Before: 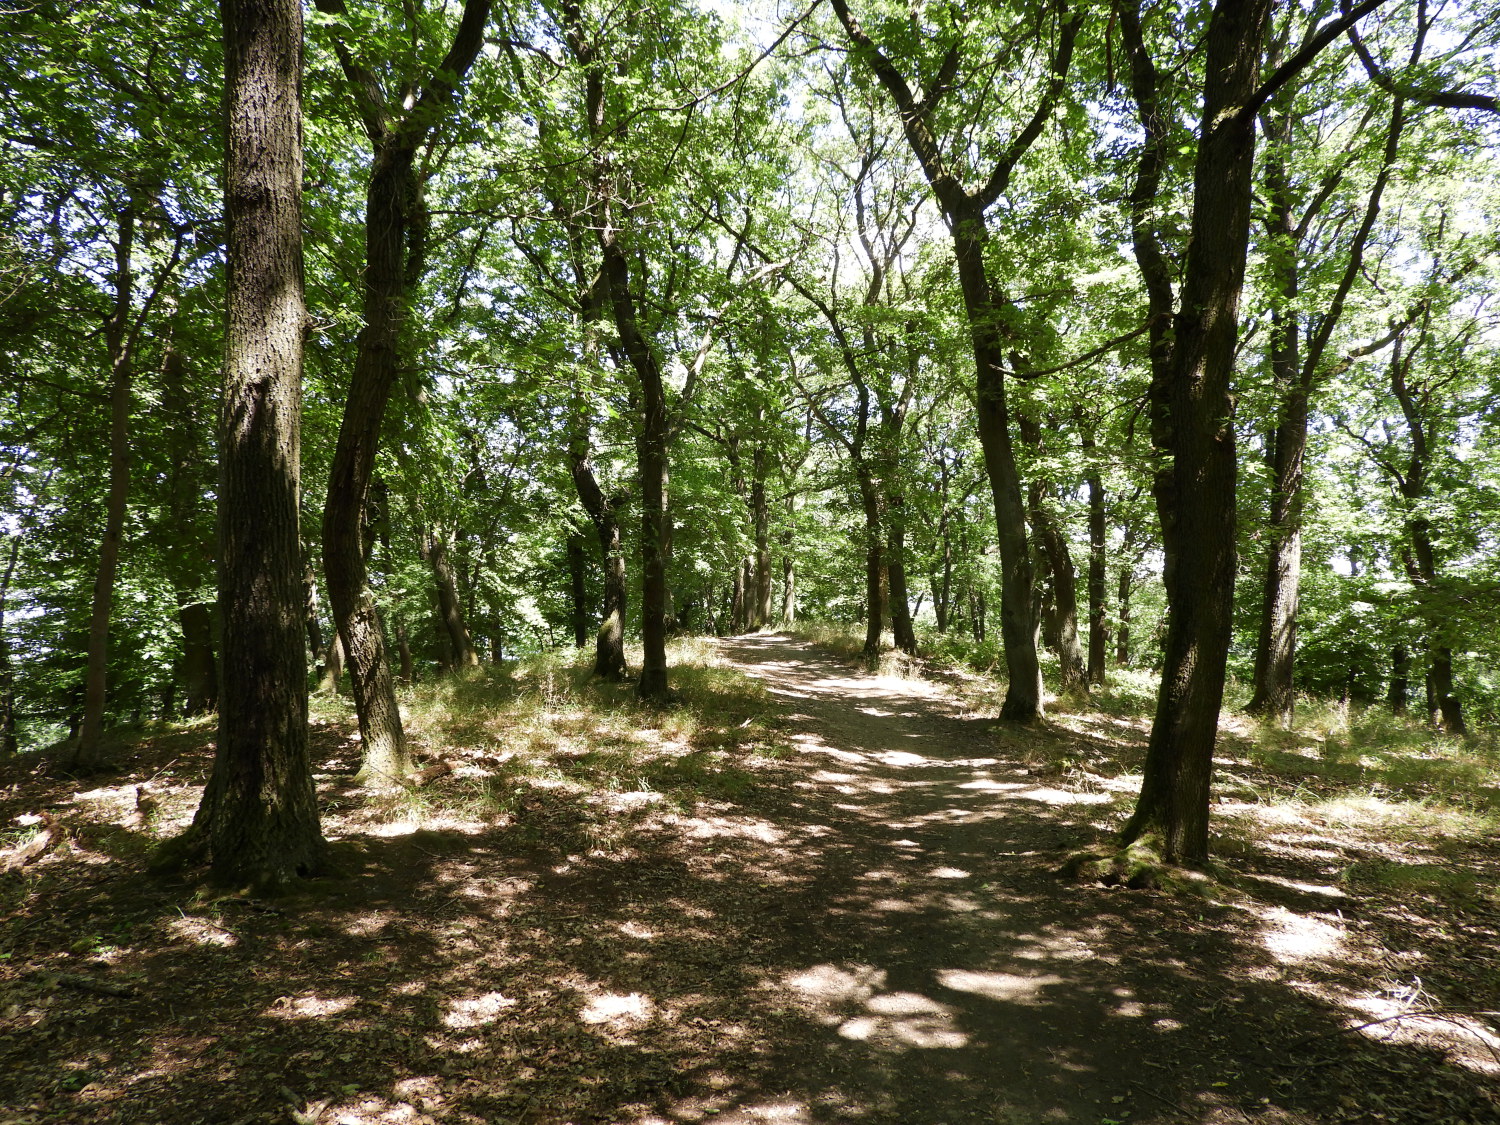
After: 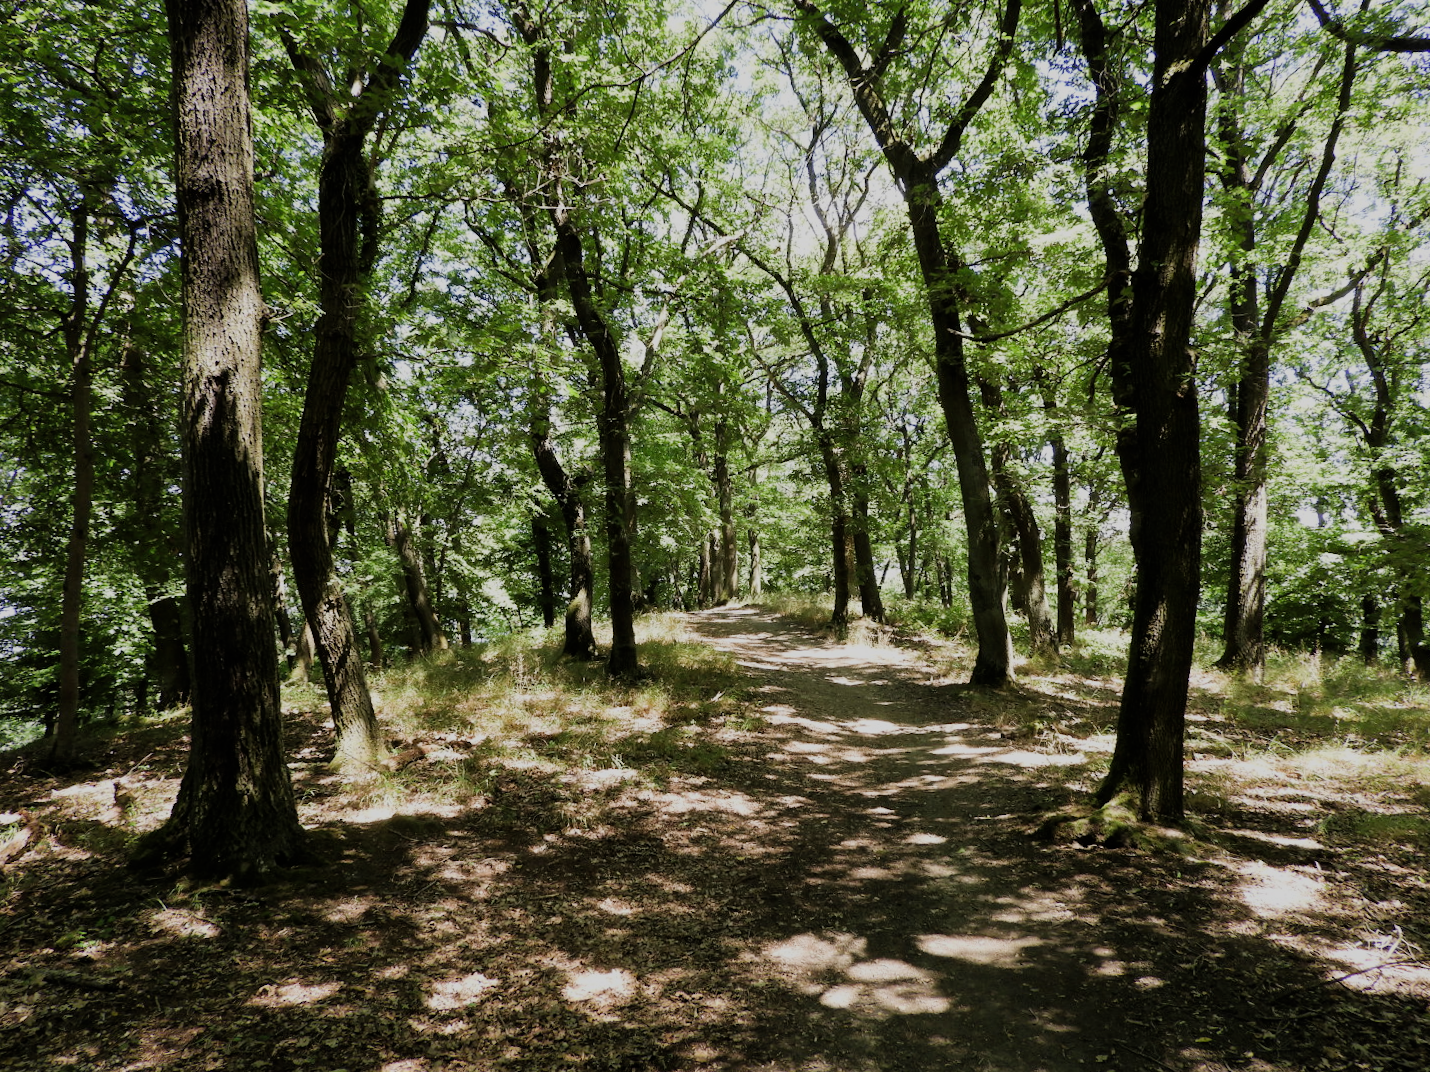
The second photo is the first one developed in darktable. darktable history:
shadows and highlights: shadows 25, highlights -25
rotate and perspective: rotation -2.12°, lens shift (vertical) 0.009, lens shift (horizontal) -0.008, automatic cropping original format, crop left 0.036, crop right 0.964, crop top 0.05, crop bottom 0.959
filmic rgb: black relative exposure -7.65 EV, white relative exposure 4.56 EV, hardness 3.61
